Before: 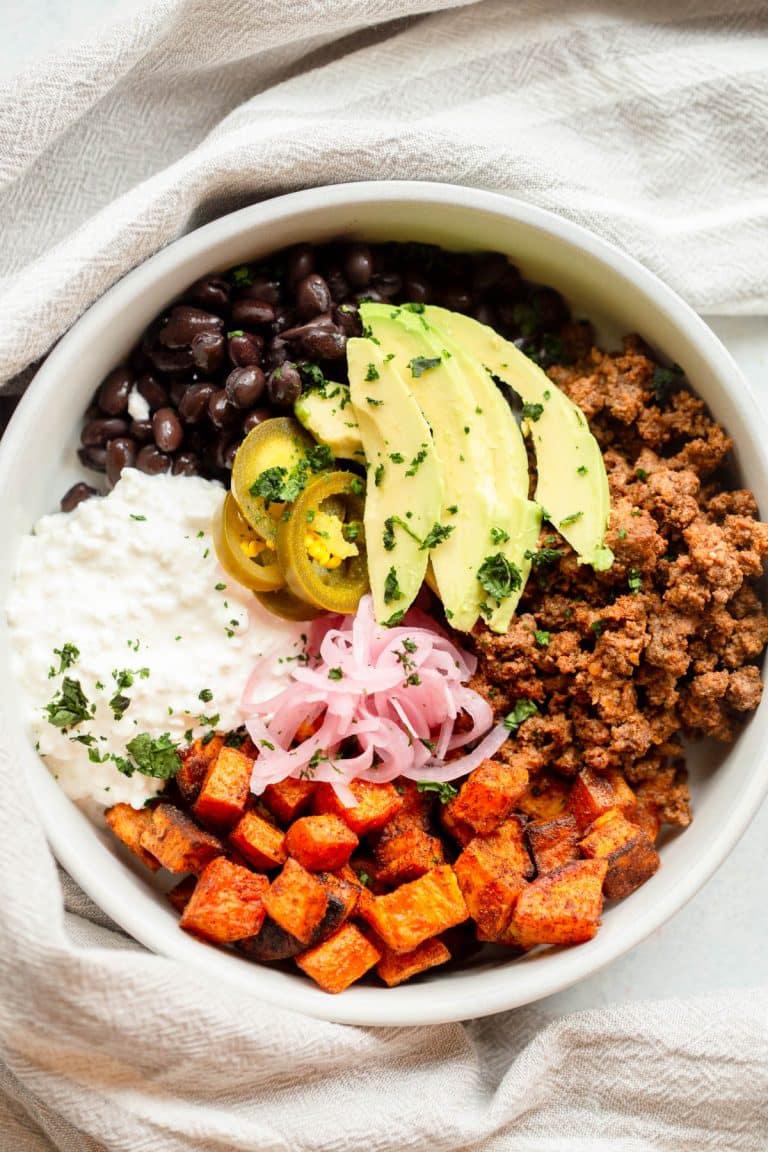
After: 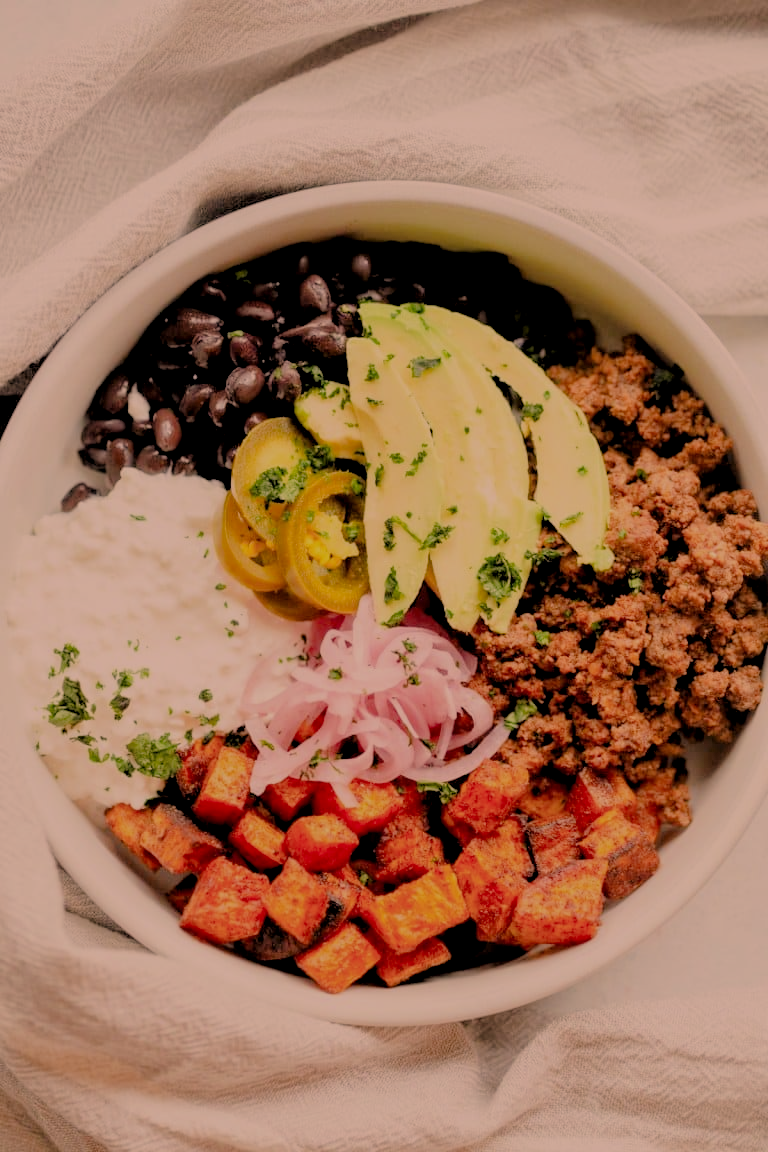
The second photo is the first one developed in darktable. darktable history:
color correction: highlights a* 17.53, highlights b* 18.45
filmic rgb: black relative exposure -4.47 EV, white relative exposure 6.56 EV, hardness 1.88, contrast 0.504
local contrast: highlights 102%, shadows 102%, detail 119%, midtone range 0.2
